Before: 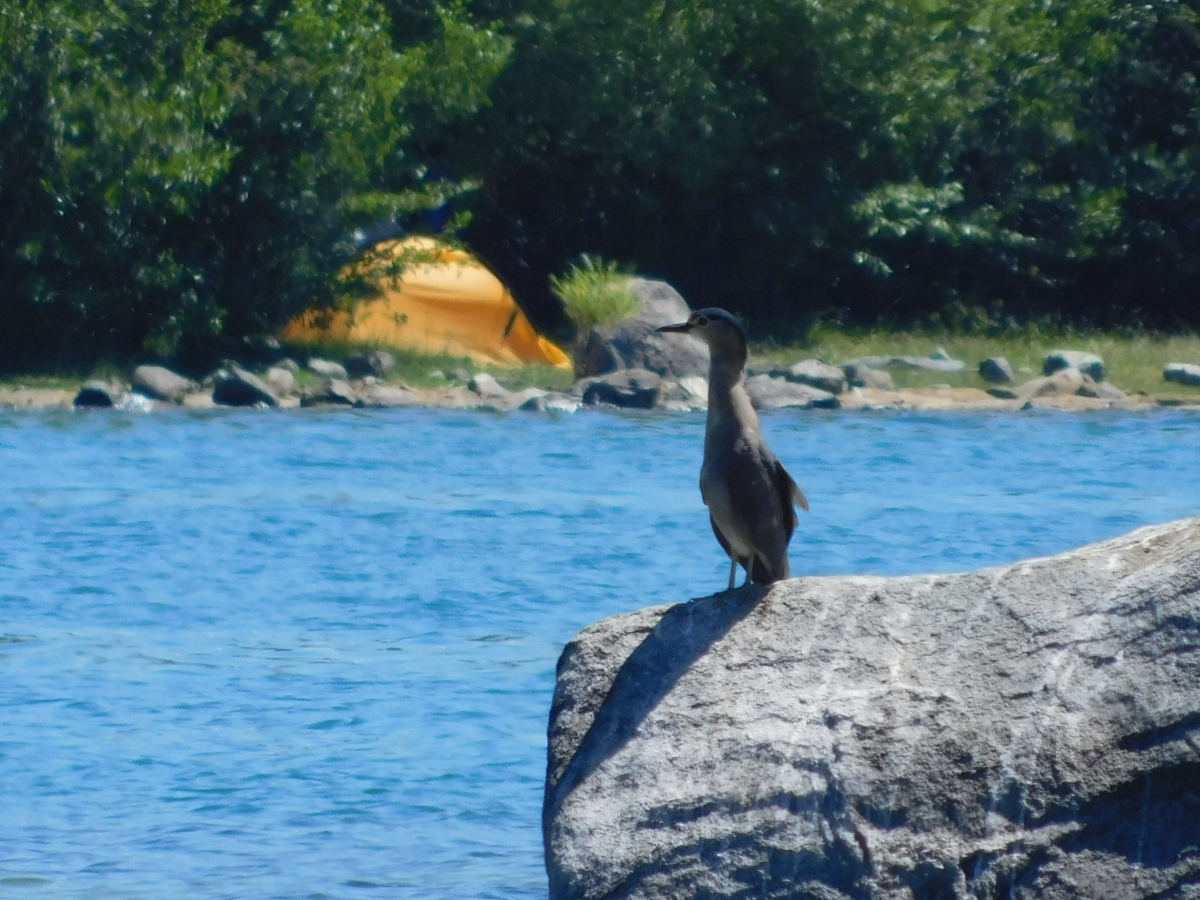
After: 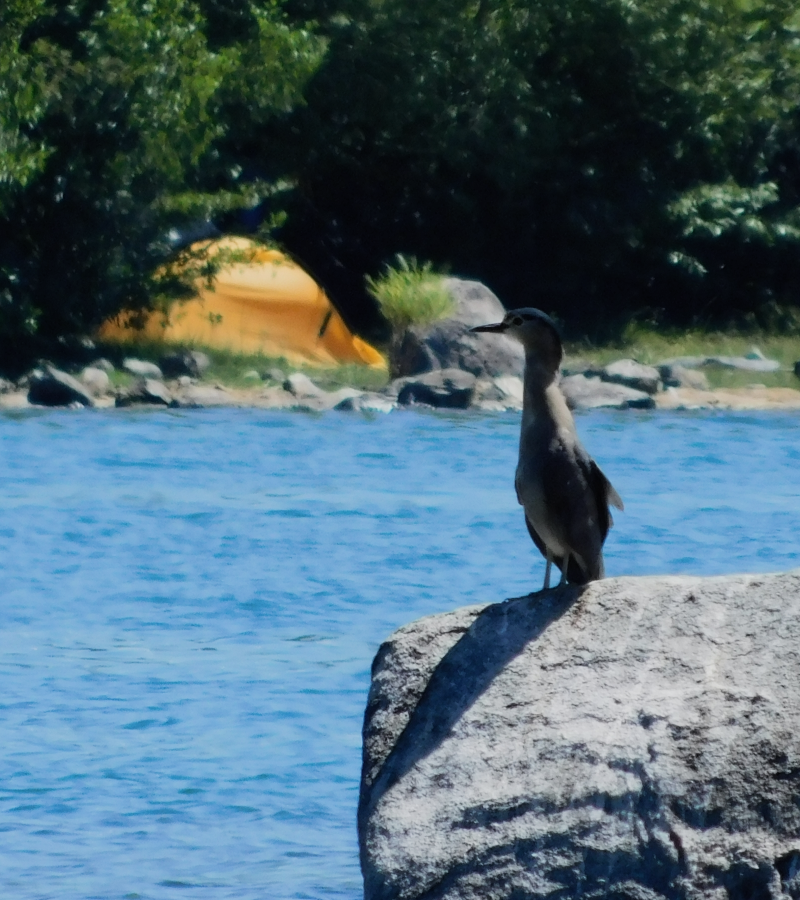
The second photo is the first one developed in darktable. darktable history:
crop and rotate: left 15.446%, right 17.836%
filmic rgb: black relative exposure -7.5 EV, white relative exposure 5 EV, hardness 3.31, contrast 1.3, contrast in shadows safe
